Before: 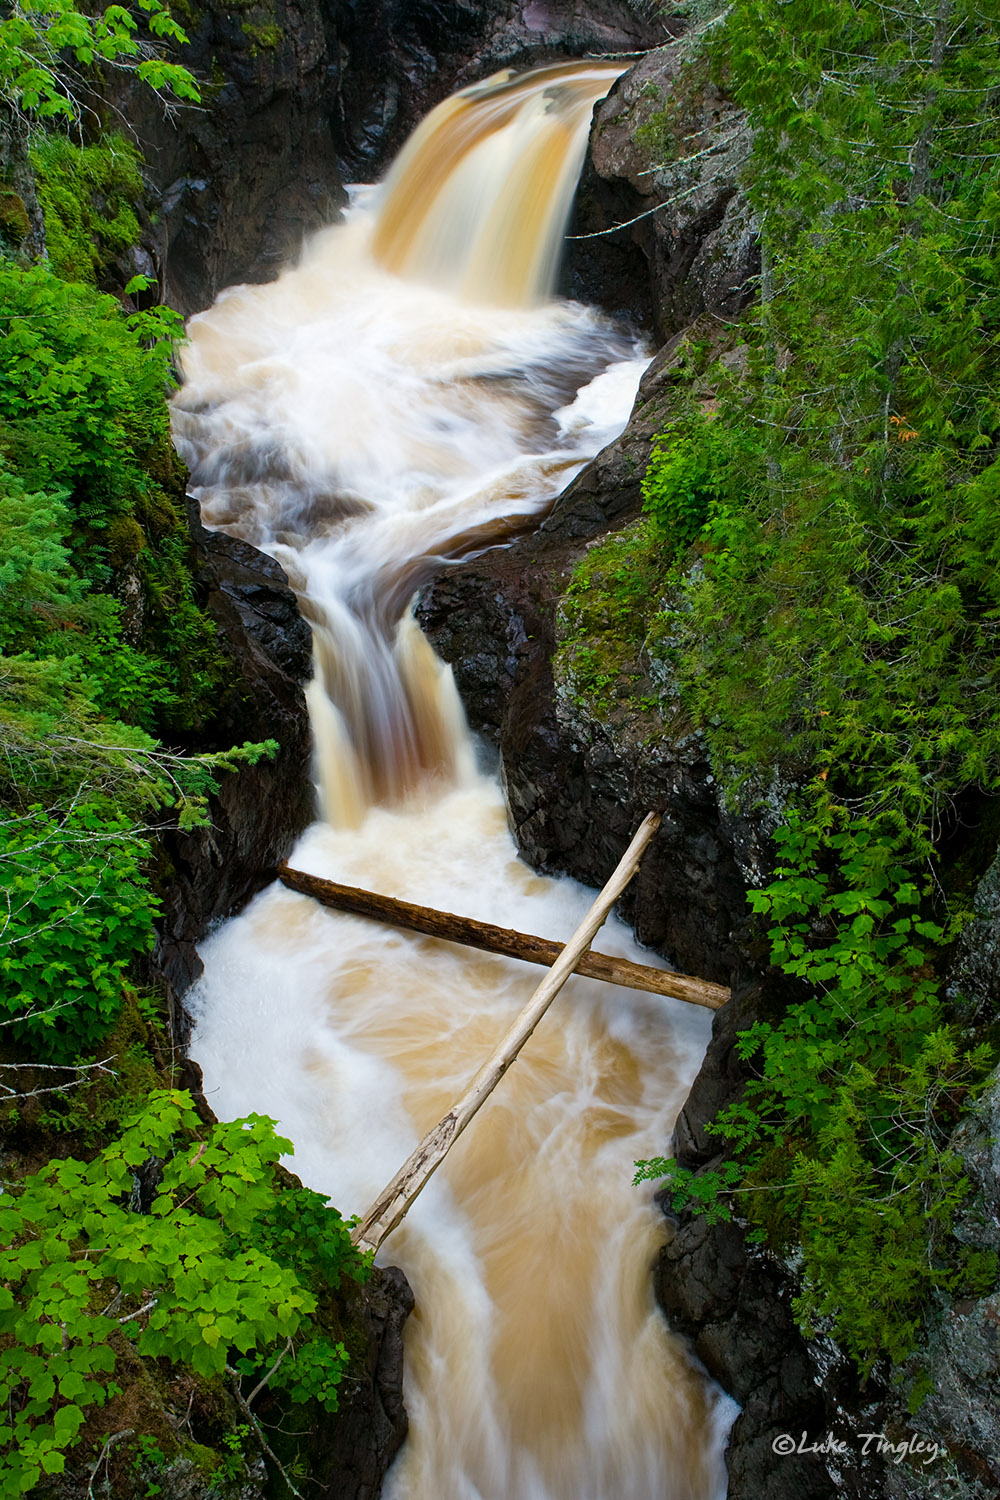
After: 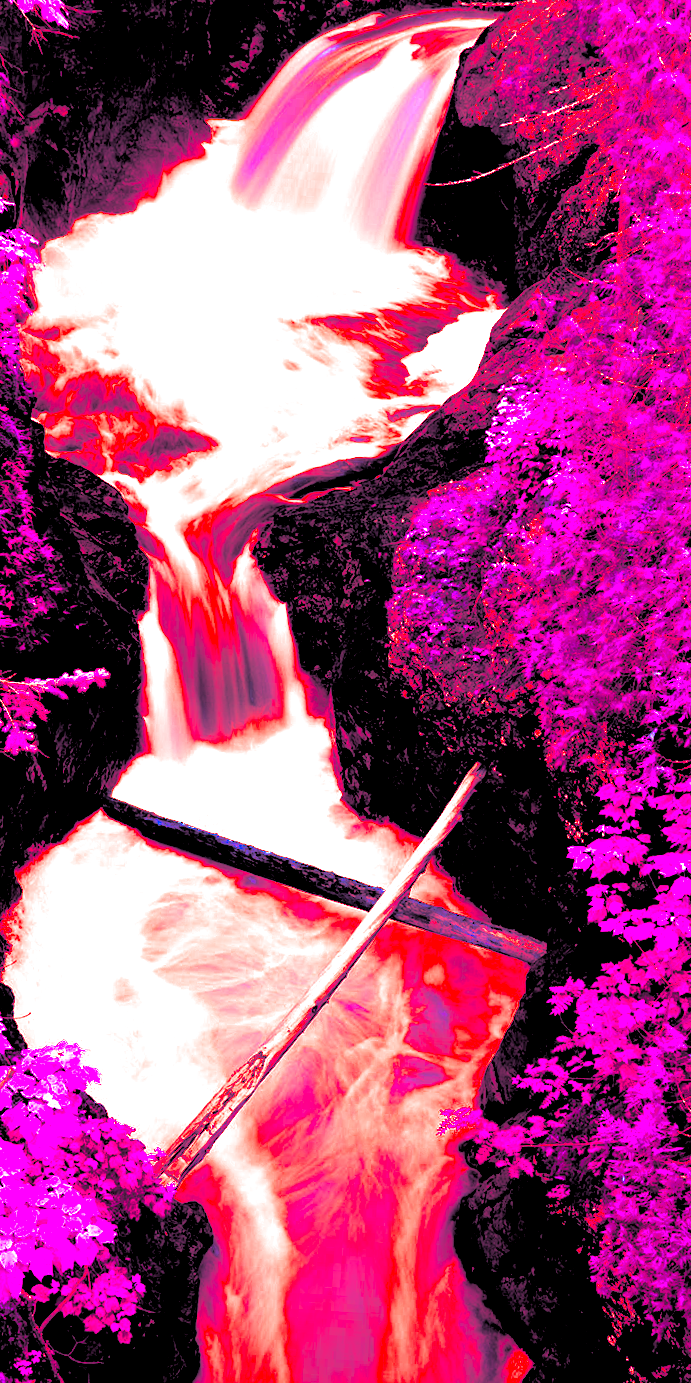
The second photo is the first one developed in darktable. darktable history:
exposure: black level correction 0.025, exposure 0.182 EV, compensate highlight preservation false
crop and rotate: angle -3.27°, left 14.277%, top 0.028%, right 10.766%, bottom 0.028%
color correction: highlights a* -39.68, highlights b* -40, shadows a* -40, shadows b* -40, saturation -3
split-toning: shadows › hue 266.4°, shadows › saturation 0.4, highlights › hue 61.2°, highlights › saturation 0.3, compress 0%
